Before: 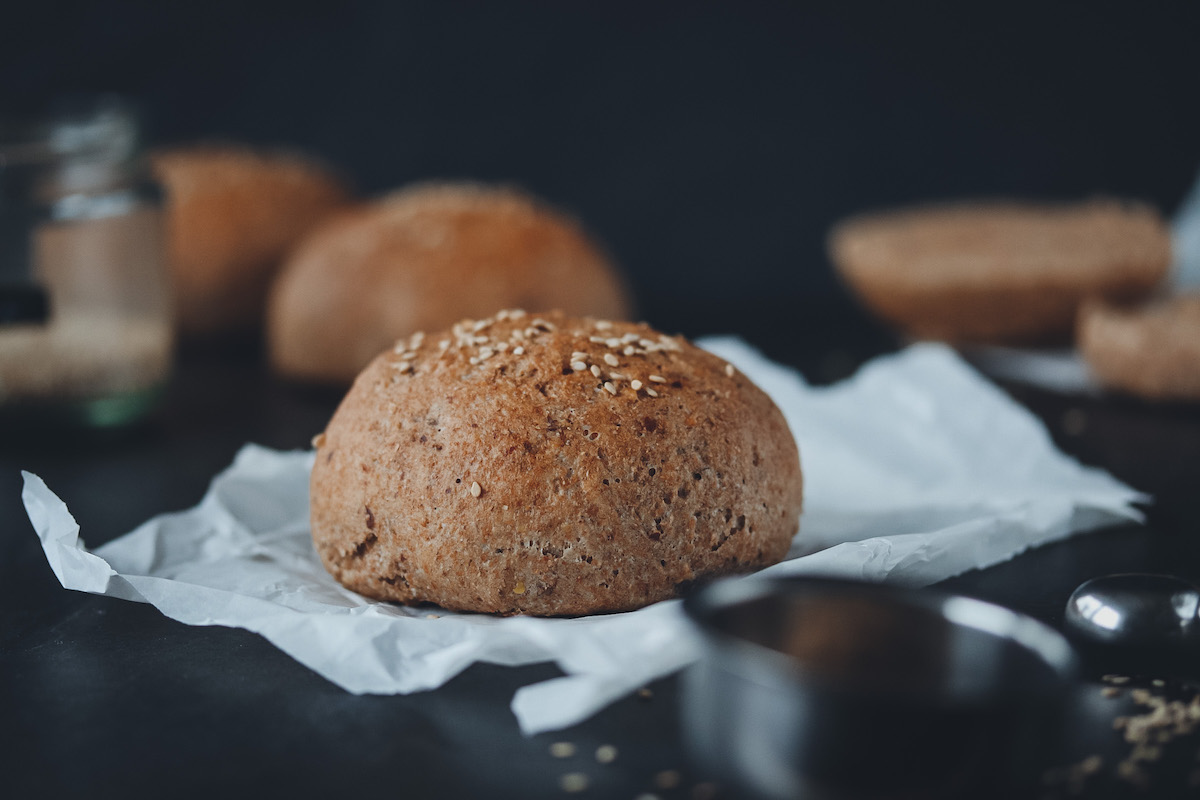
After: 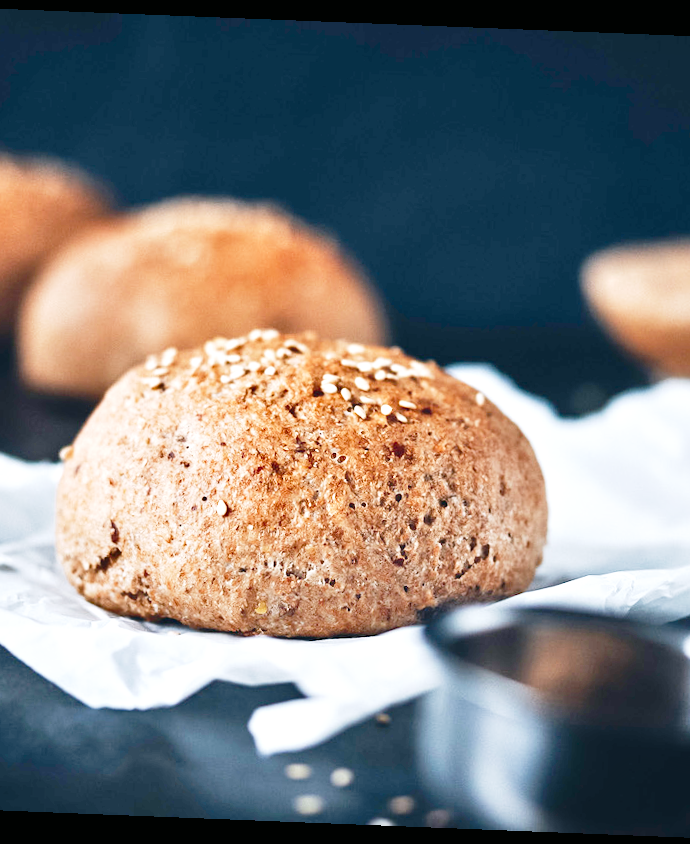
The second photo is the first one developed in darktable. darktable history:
contrast brightness saturation: brightness -0.25, saturation 0.2
tone equalizer: -8 EV 2 EV, -7 EV 2 EV, -6 EV 2 EV, -5 EV 2 EV, -4 EV 2 EV, -3 EV 1.5 EV, -2 EV 1 EV, -1 EV 0.5 EV
base curve: curves: ch0 [(0, 0) (0.028, 0.03) (0.121, 0.232) (0.46, 0.748) (0.859, 0.968) (1, 1)], preserve colors none
rotate and perspective: rotation 2.27°, automatic cropping off
white balance: emerald 1
color balance rgb: shadows lift › chroma 2%, shadows lift › hue 135.47°, highlights gain › chroma 2%, highlights gain › hue 291.01°, global offset › luminance 0.5%, perceptual saturation grading › global saturation -10.8%, perceptual saturation grading › highlights -26.83%, perceptual saturation grading › shadows 21.25%, perceptual brilliance grading › highlights 17.77%, perceptual brilliance grading › mid-tones 31.71%, perceptual brilliance grading › shadows -31.01%, global vibrance 24.91%
crop: left 21.674%, right 22.086%
